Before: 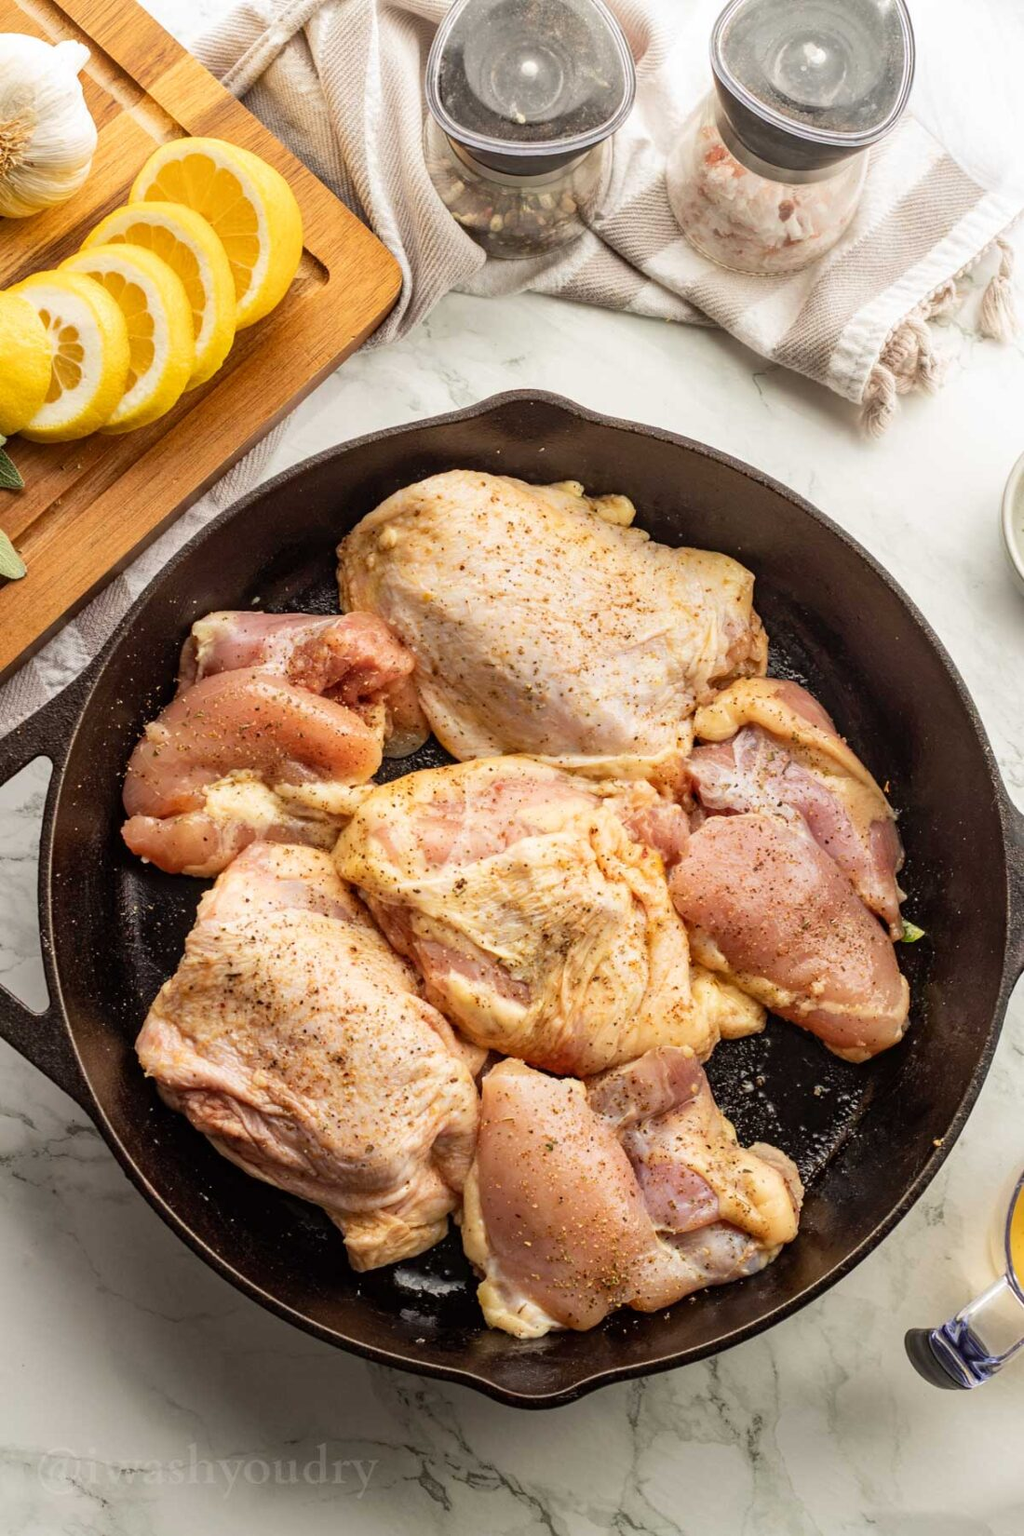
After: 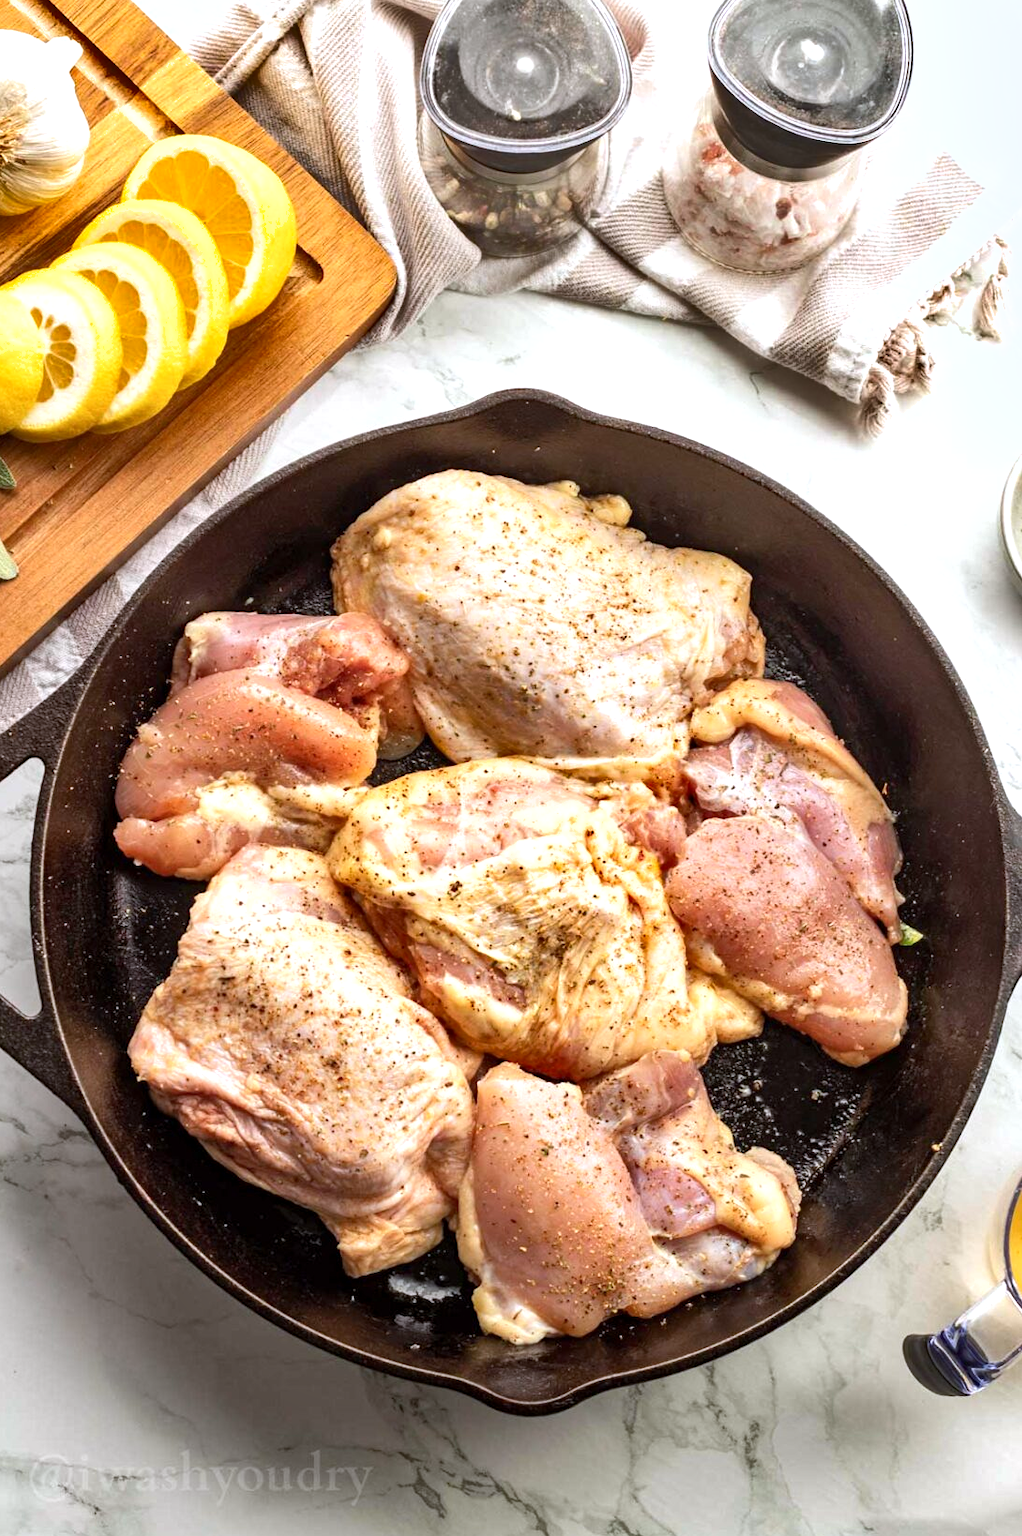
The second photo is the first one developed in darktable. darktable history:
color correction: highlights a* -0.854, highlights b* -8.3
crop and rotate: left 0.85%, top 0.298%, bottom 0.373%
exposure: black level correction 0.001, exposure 0.498 EV, compensate highlight preservation false
shadows and highlights: white point adjustment 0.039, soften with gaussian
tone equalizer: on, module defaults
